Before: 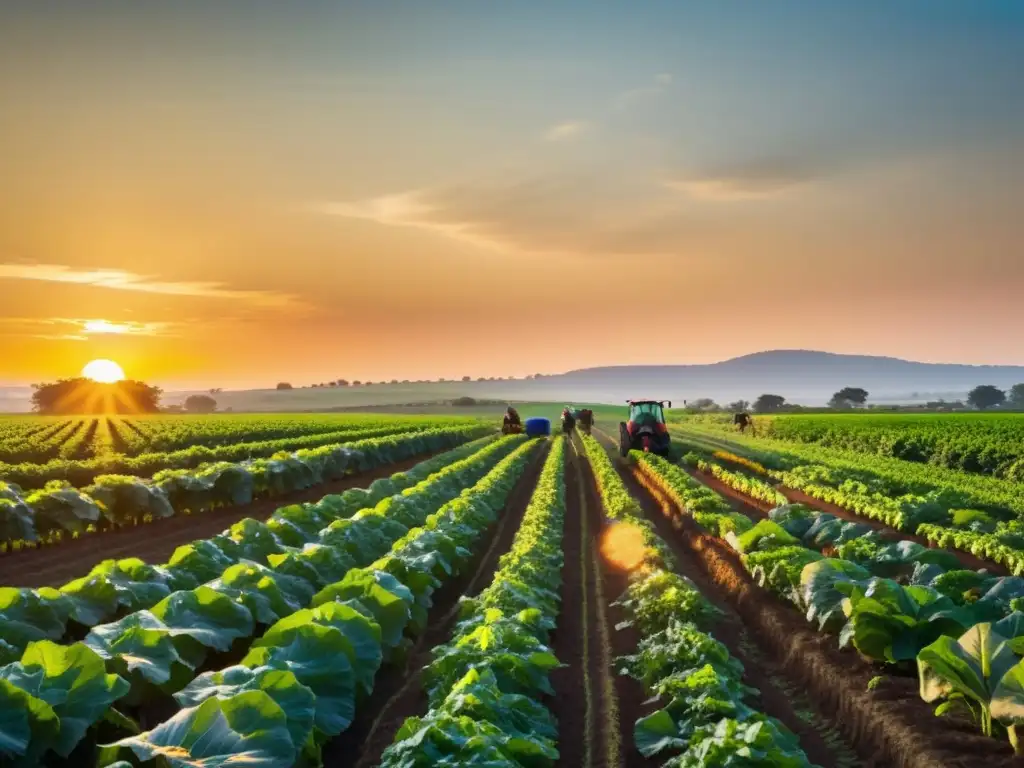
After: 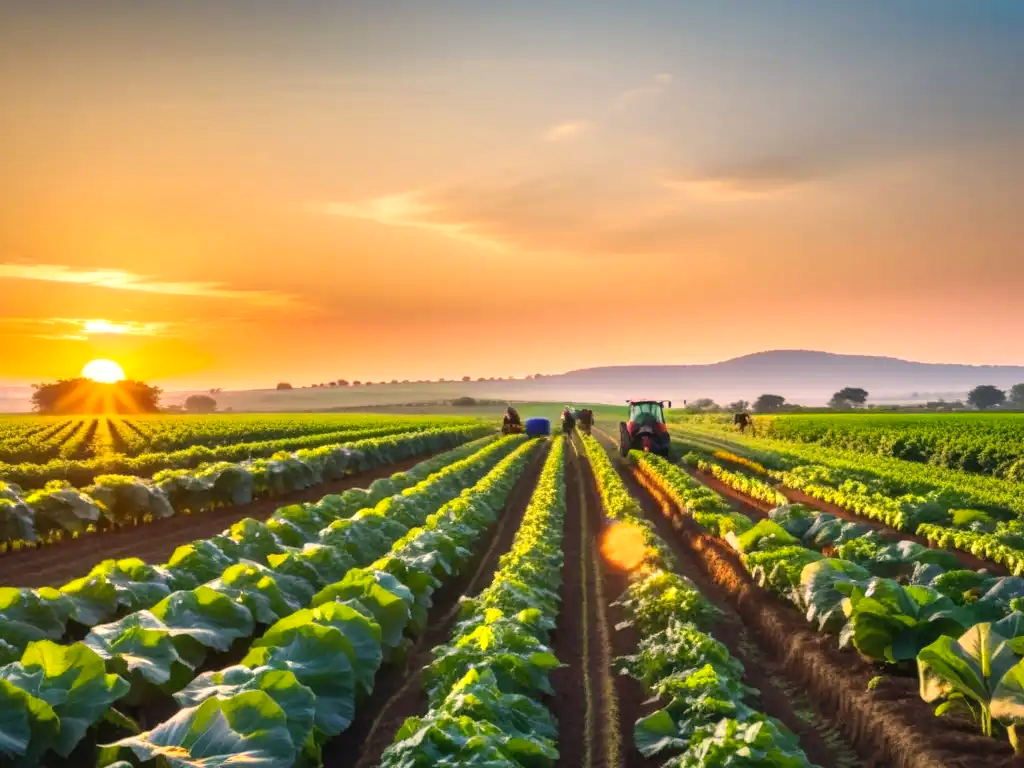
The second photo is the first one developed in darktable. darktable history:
local contrast: detail 110%
levels: levels [0, 0.476, 0.951]
exposure: exposure 0.197 EV, compensate highlight preservation false
color correction: highlights a* 11.96, highlights b* 11.58
